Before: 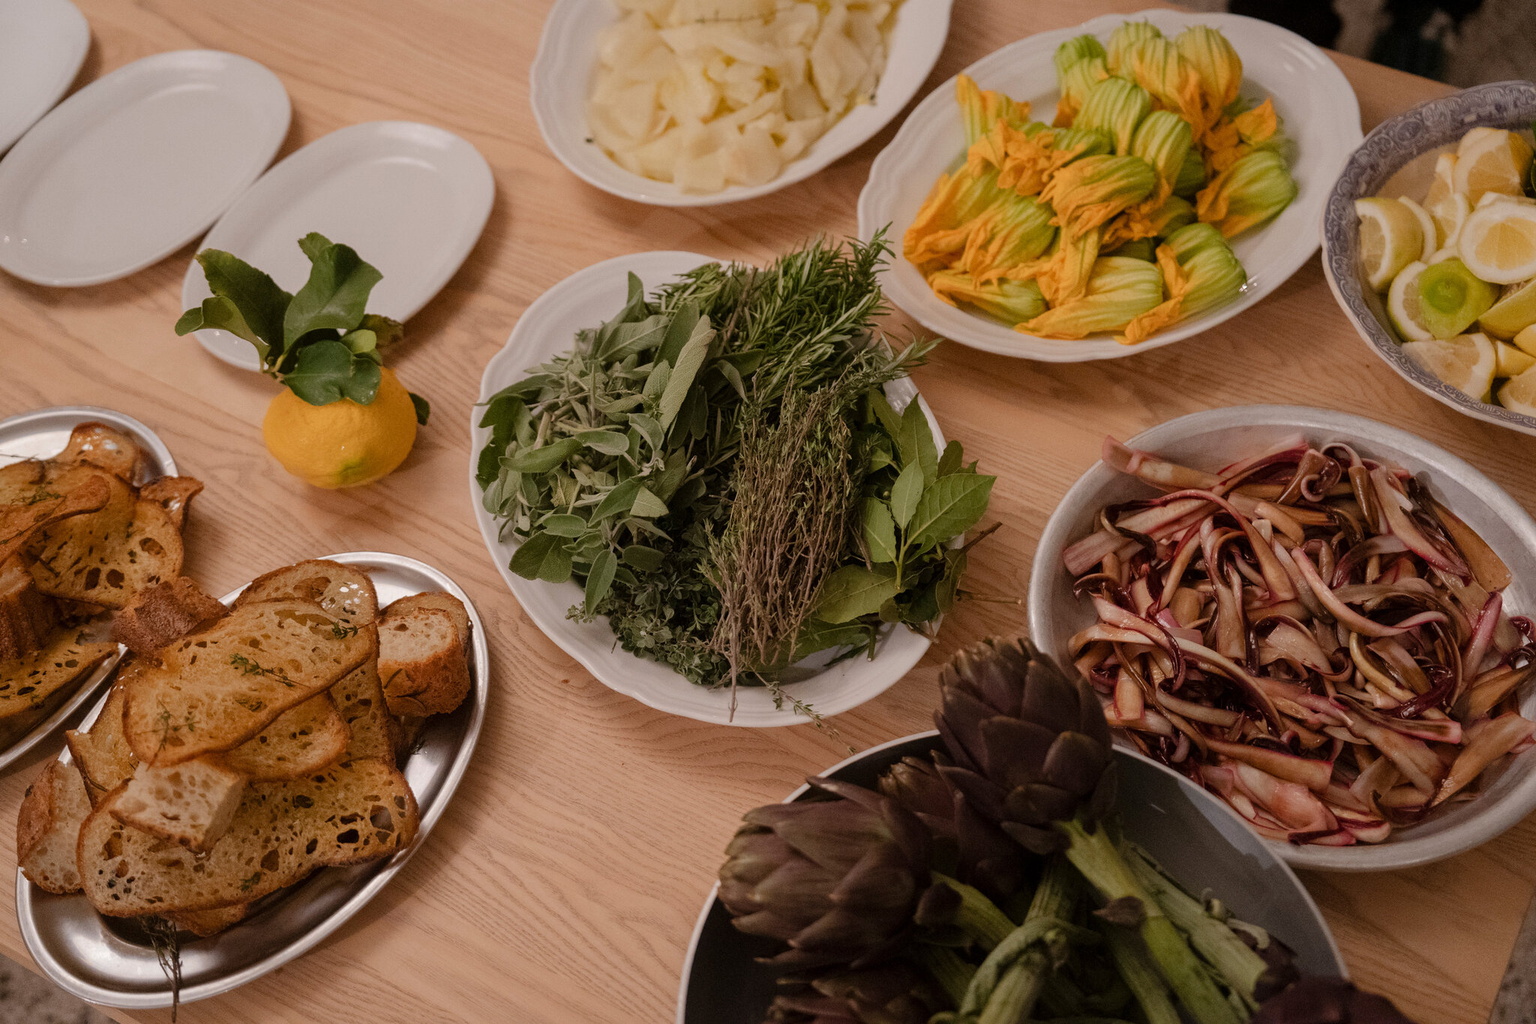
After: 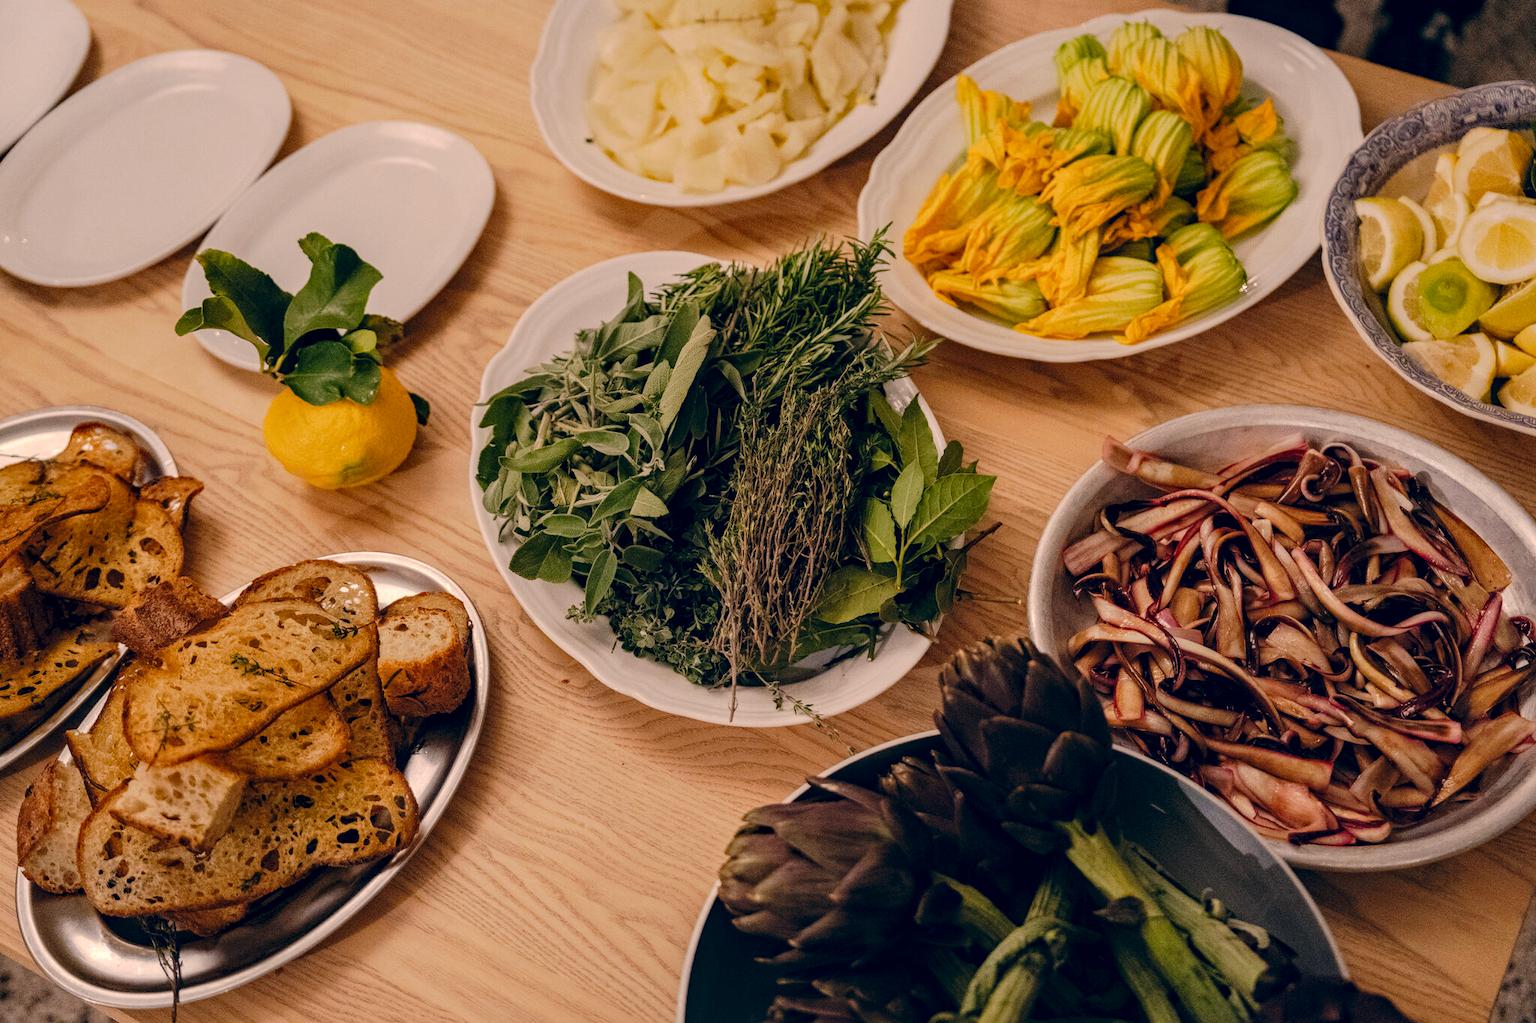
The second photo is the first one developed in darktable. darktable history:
local contrast: detail 130%
haze removal: compatibility mode true, adaptive false
color correction: highlights a* 10.32, highlights b* 14.66, shadows a* -9.59, shadows b* -15.02
tone curve: curves: ch0 [(0, 0) (0.003, 0.009) (0.011, 0.013) (0.025, 0.022) (0.044, 0.039) (0.069, 0.055) (0.1, 0.077) (0.136, 0.113) (0.177, 0.158) (0.224, 0.213) (0.277, 0.289) (0.335, 0.367) (0.399, 0.451) (0.468, 0.532) (0.543, 0.615) (0.623, 0.696) (0.709, 0.755) (0.801, 0.818) (0.898, 0.893) (1, 1)], preserve colors none
